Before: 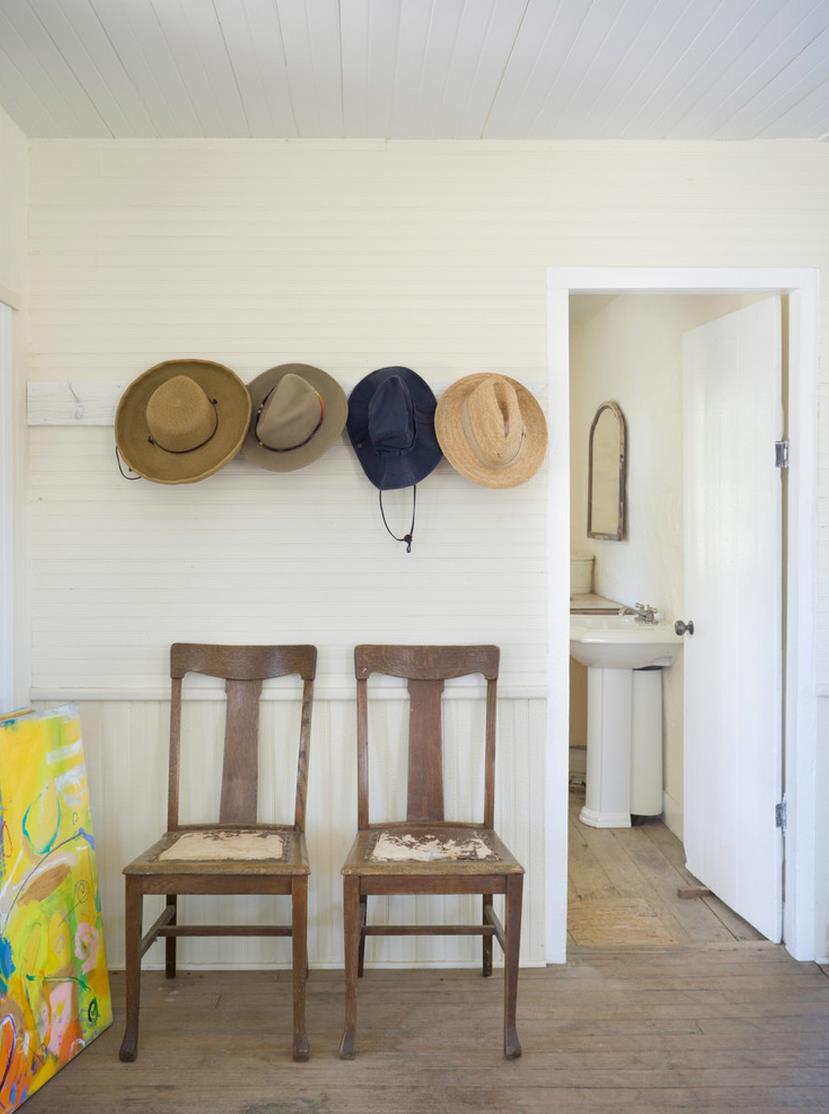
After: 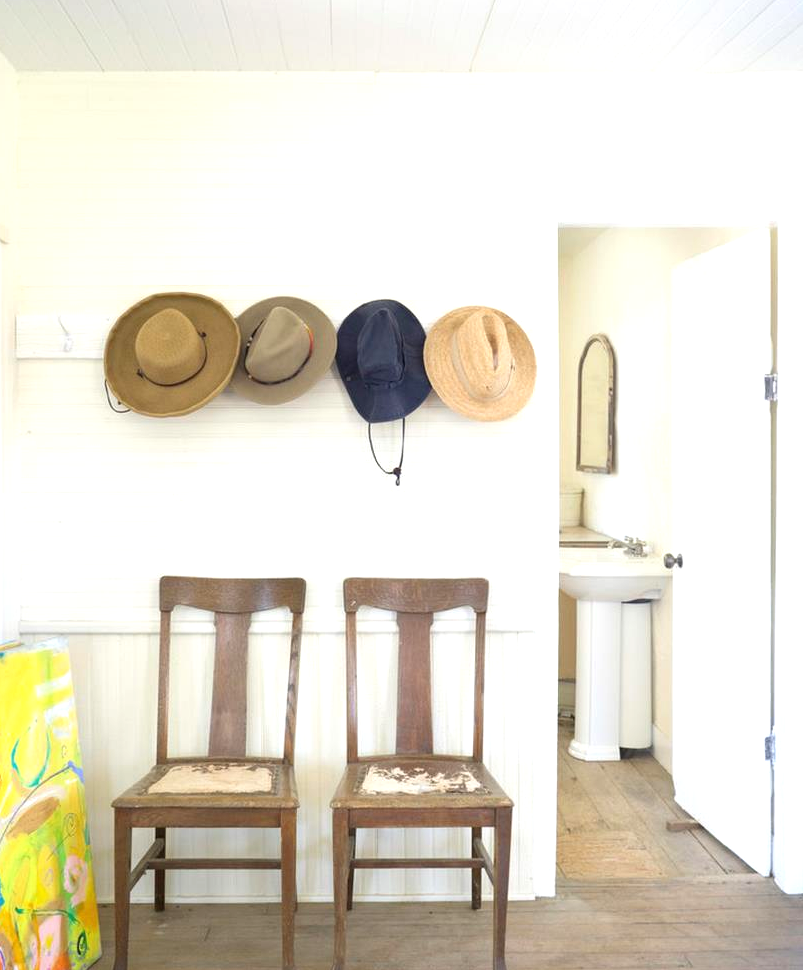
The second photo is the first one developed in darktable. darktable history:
crop: left 1.423%, top 6.091%, right 1.625%, bottom 6.77%
exposure: exposure 0.753 EV, compensate highlight preservation false
